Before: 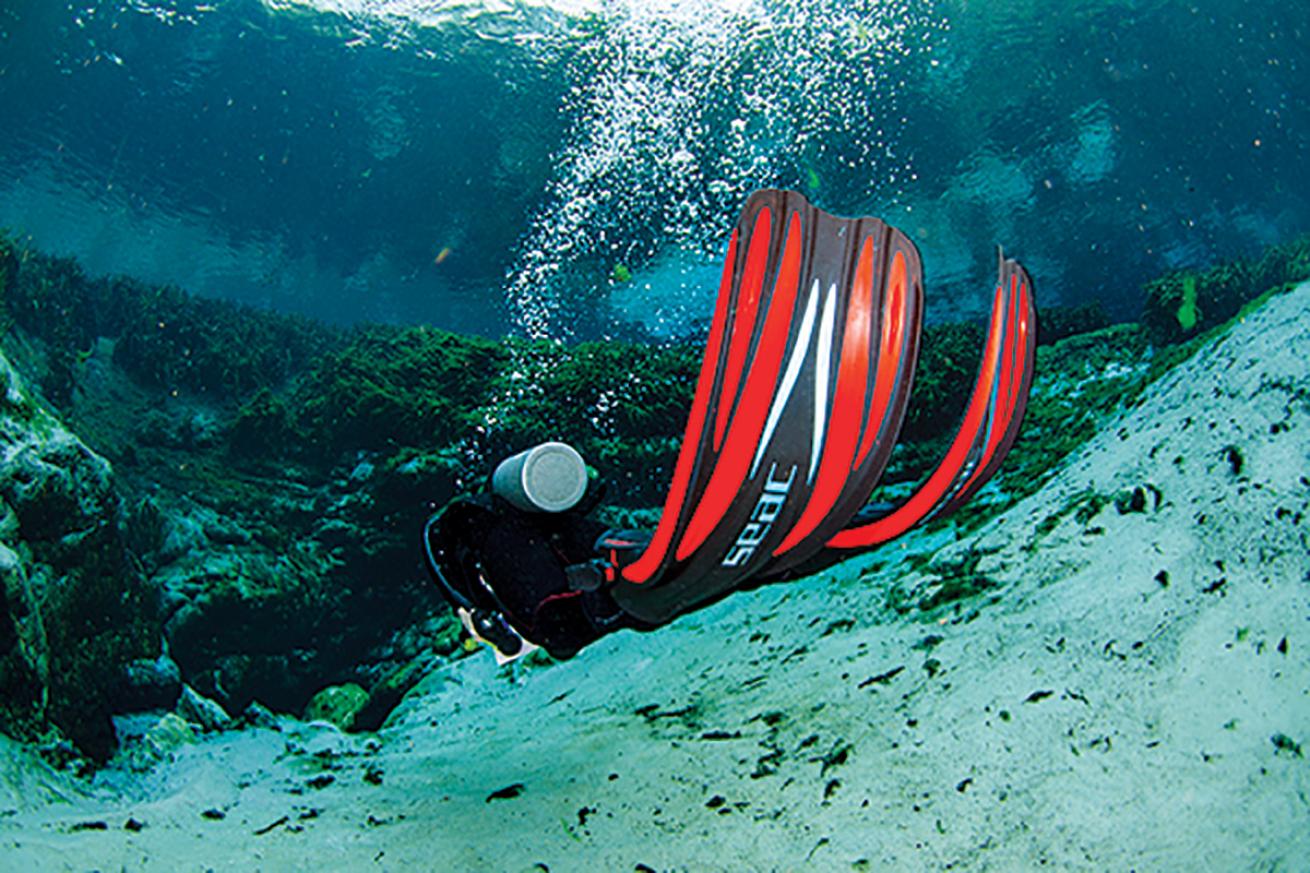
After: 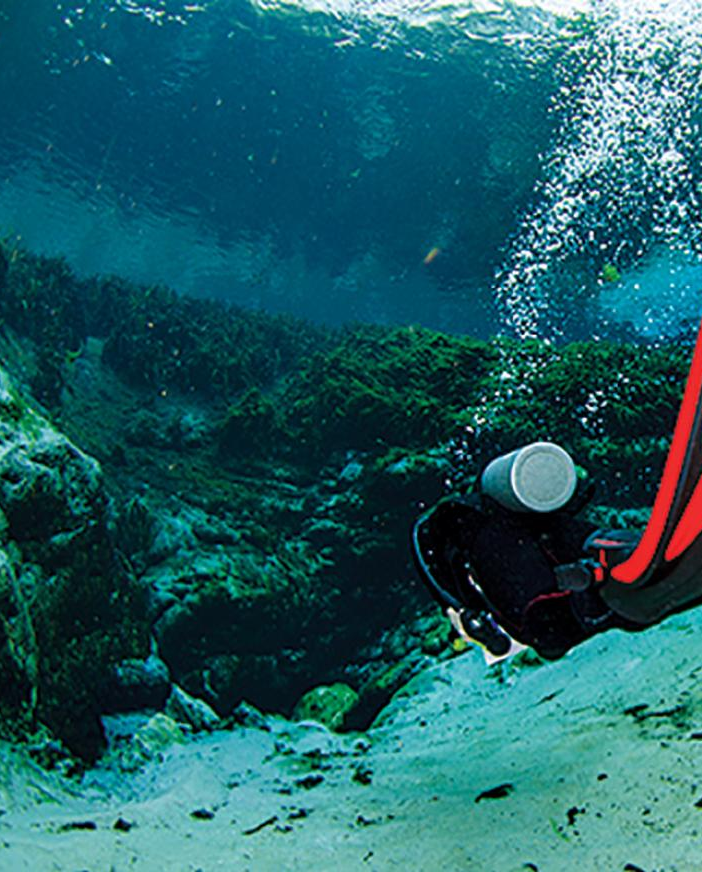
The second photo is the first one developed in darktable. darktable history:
crop: left 0.845%, right 45.505%, bottom 0.092%
